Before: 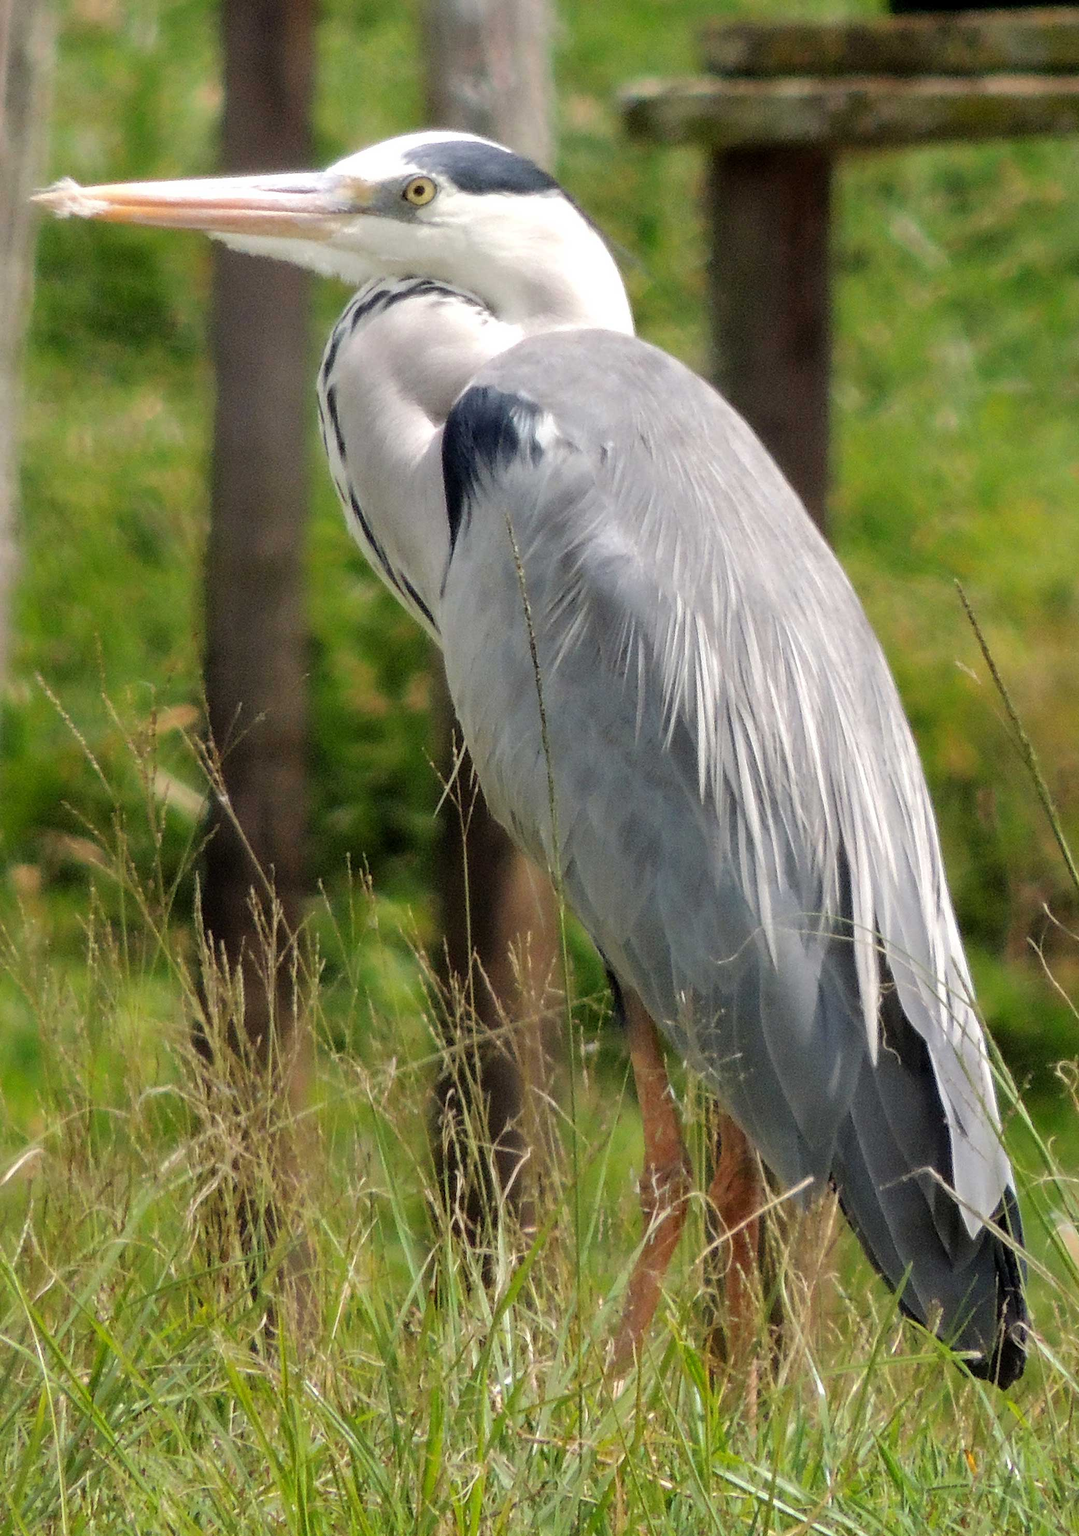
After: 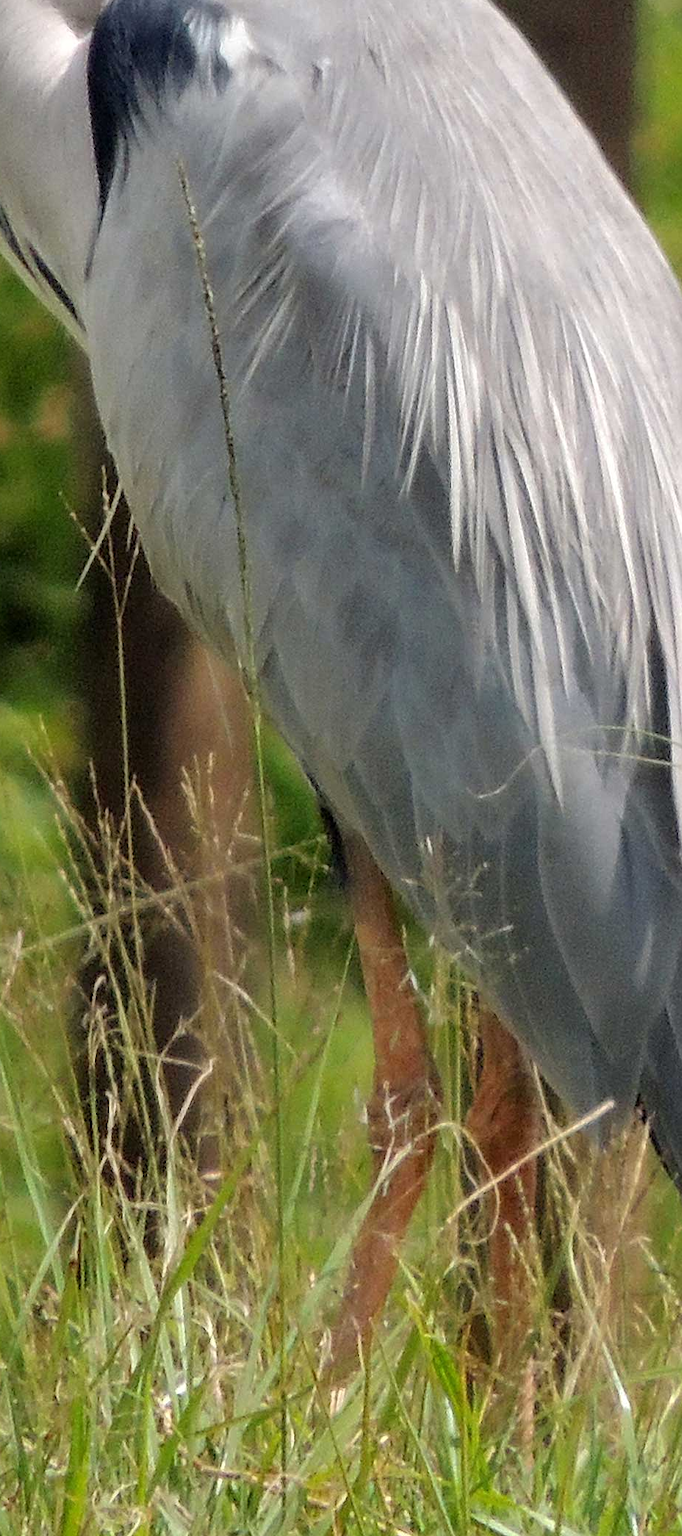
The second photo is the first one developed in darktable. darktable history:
crop: left 35.257%, top 26.098%, right 20.11%, bottom 3.349%
sharpen: amount 0.208
